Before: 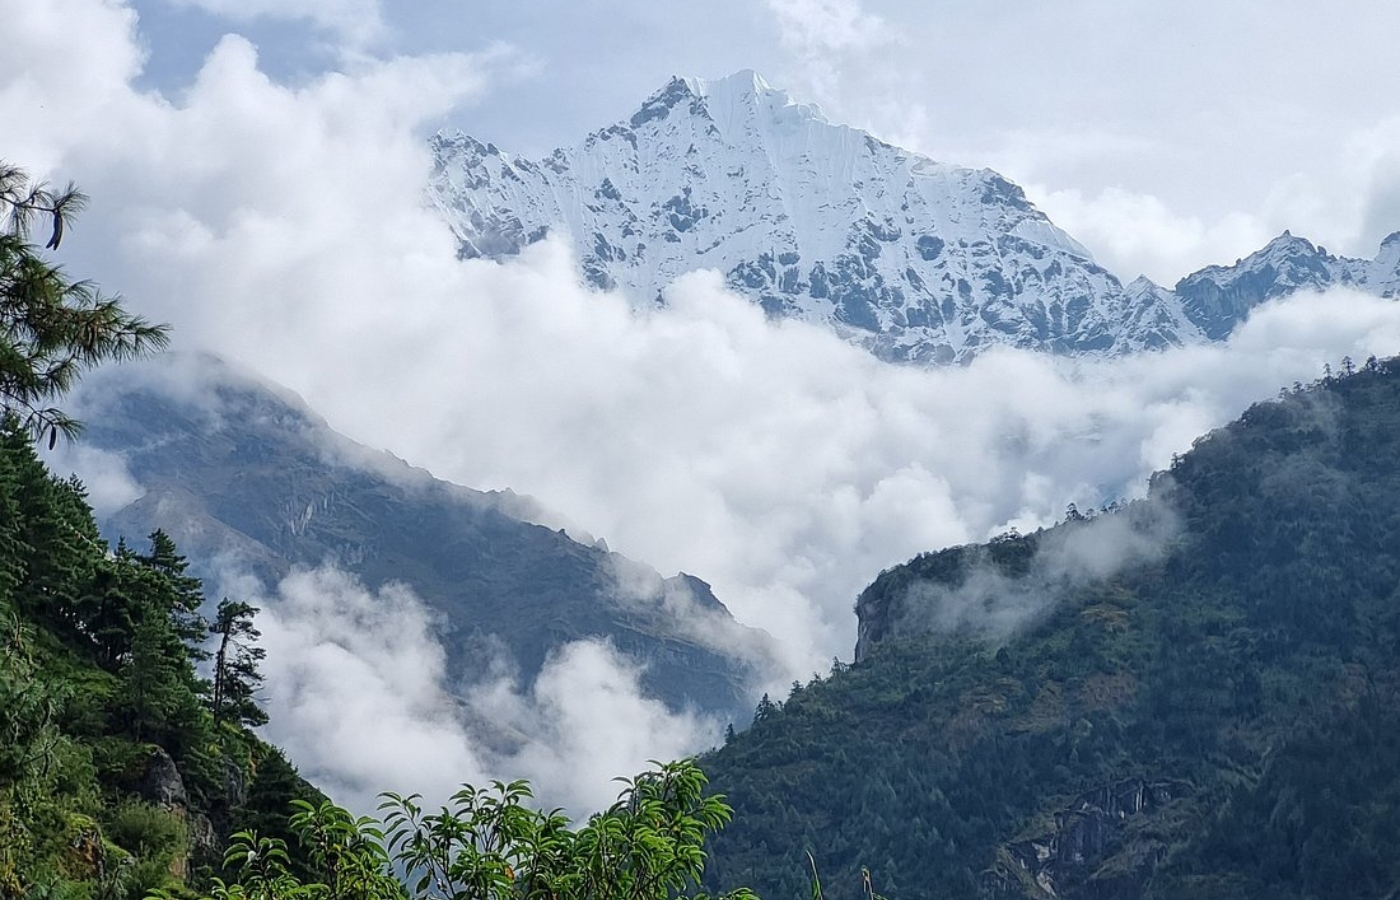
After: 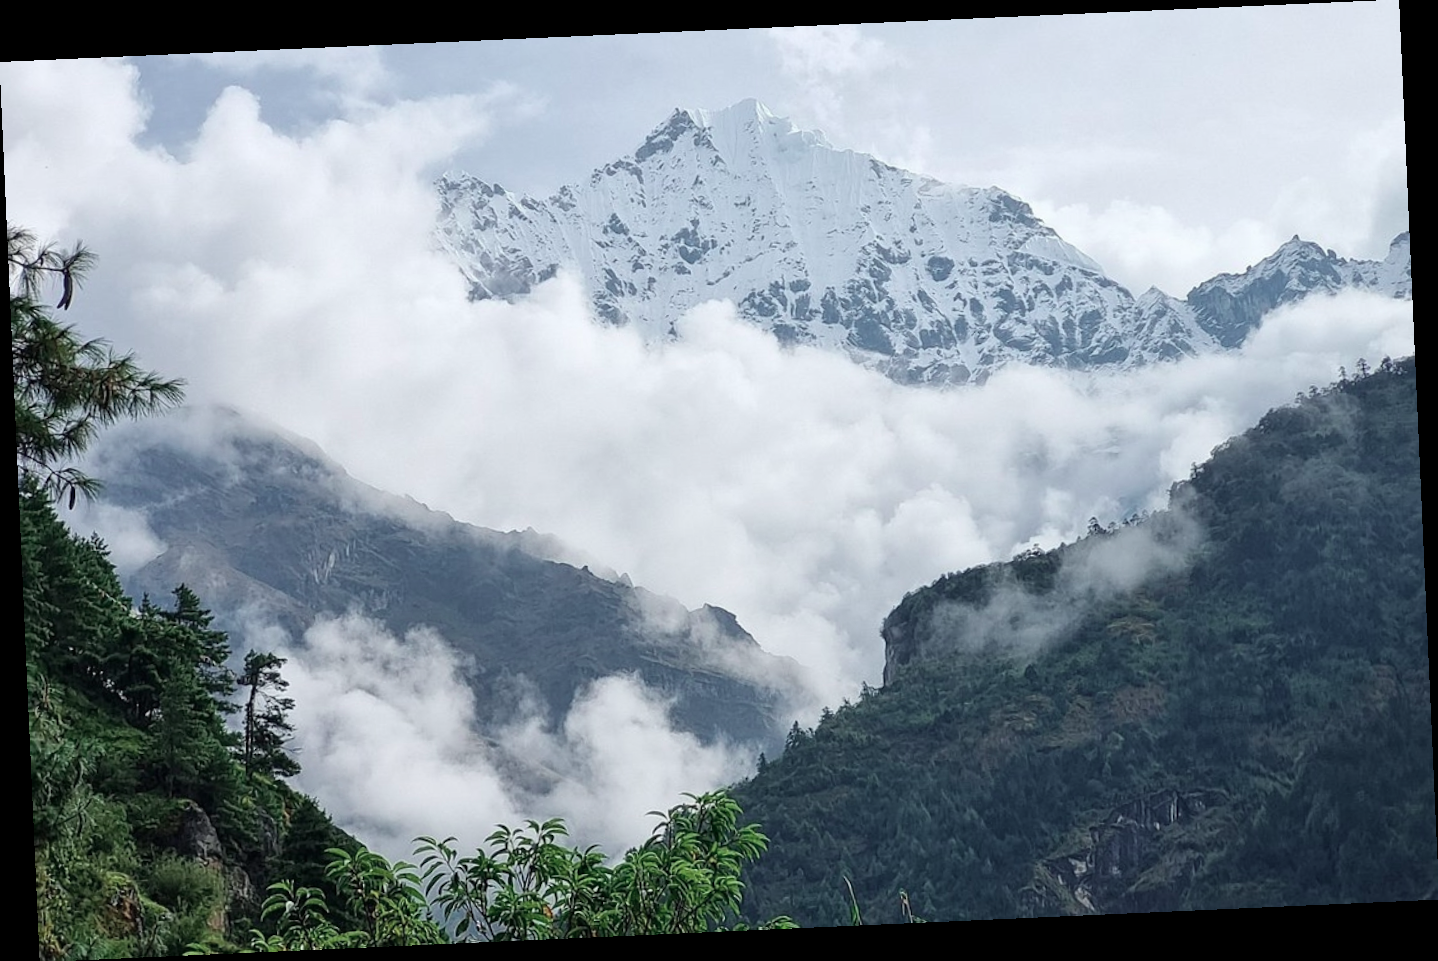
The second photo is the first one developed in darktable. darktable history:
rotate and perspective: rotation -2.56°, automatic cropping off
color contrast: blue-yellow contrast 0.7
contrast brightness saturation: contrast 0.1, brightness 0.02, saturation 0.02
